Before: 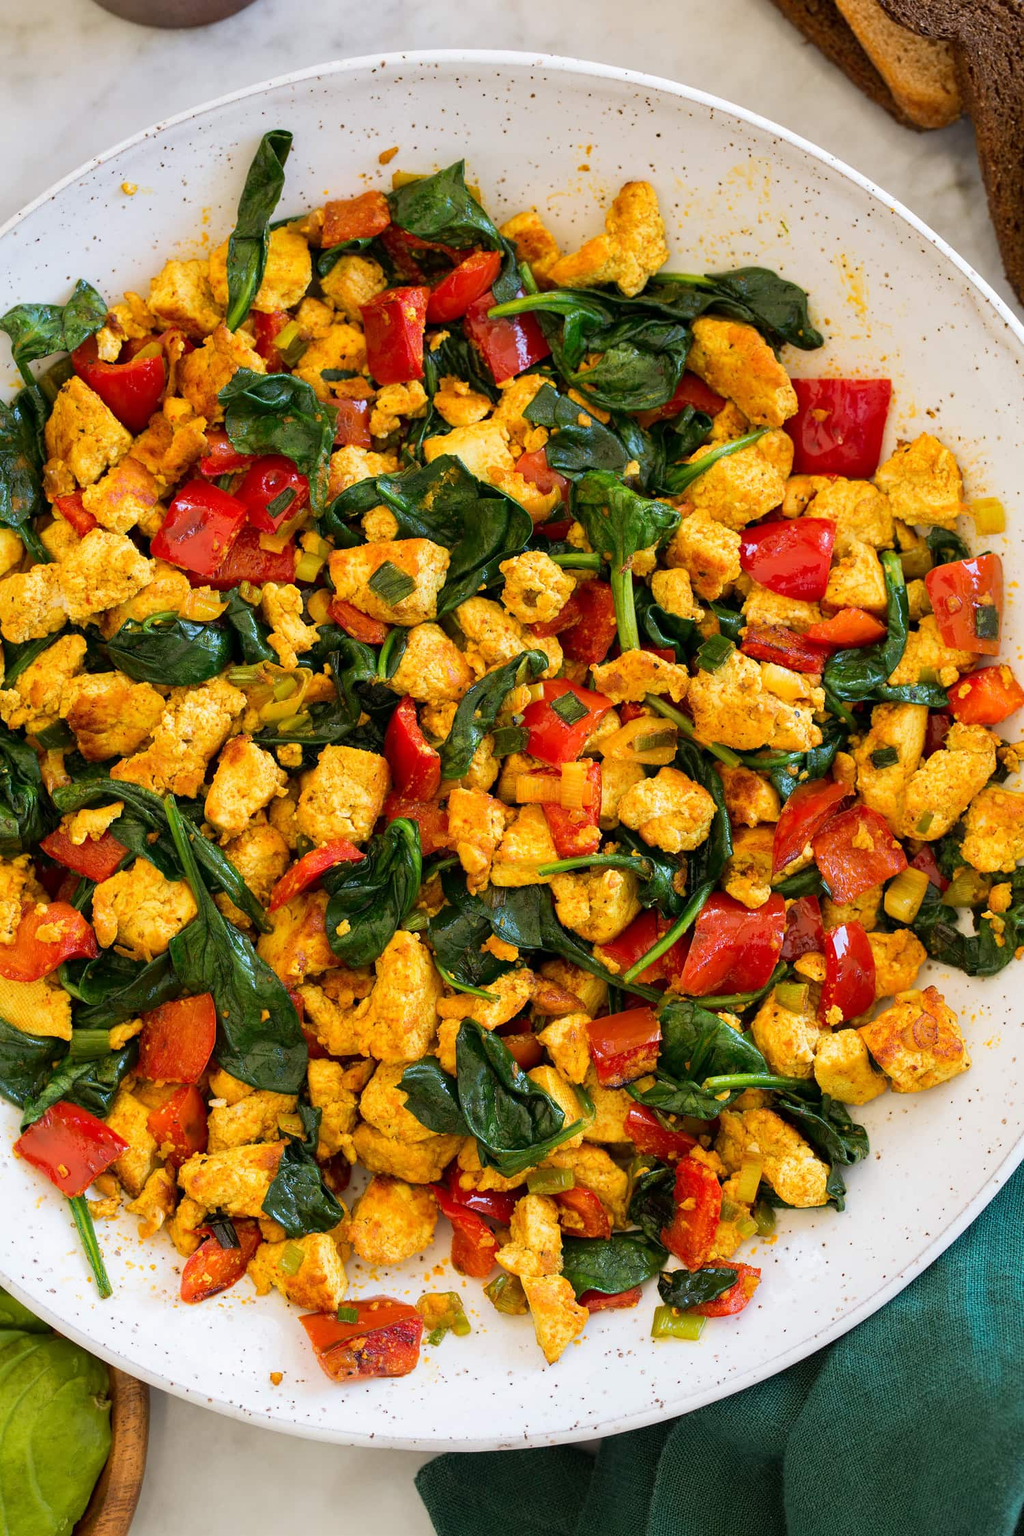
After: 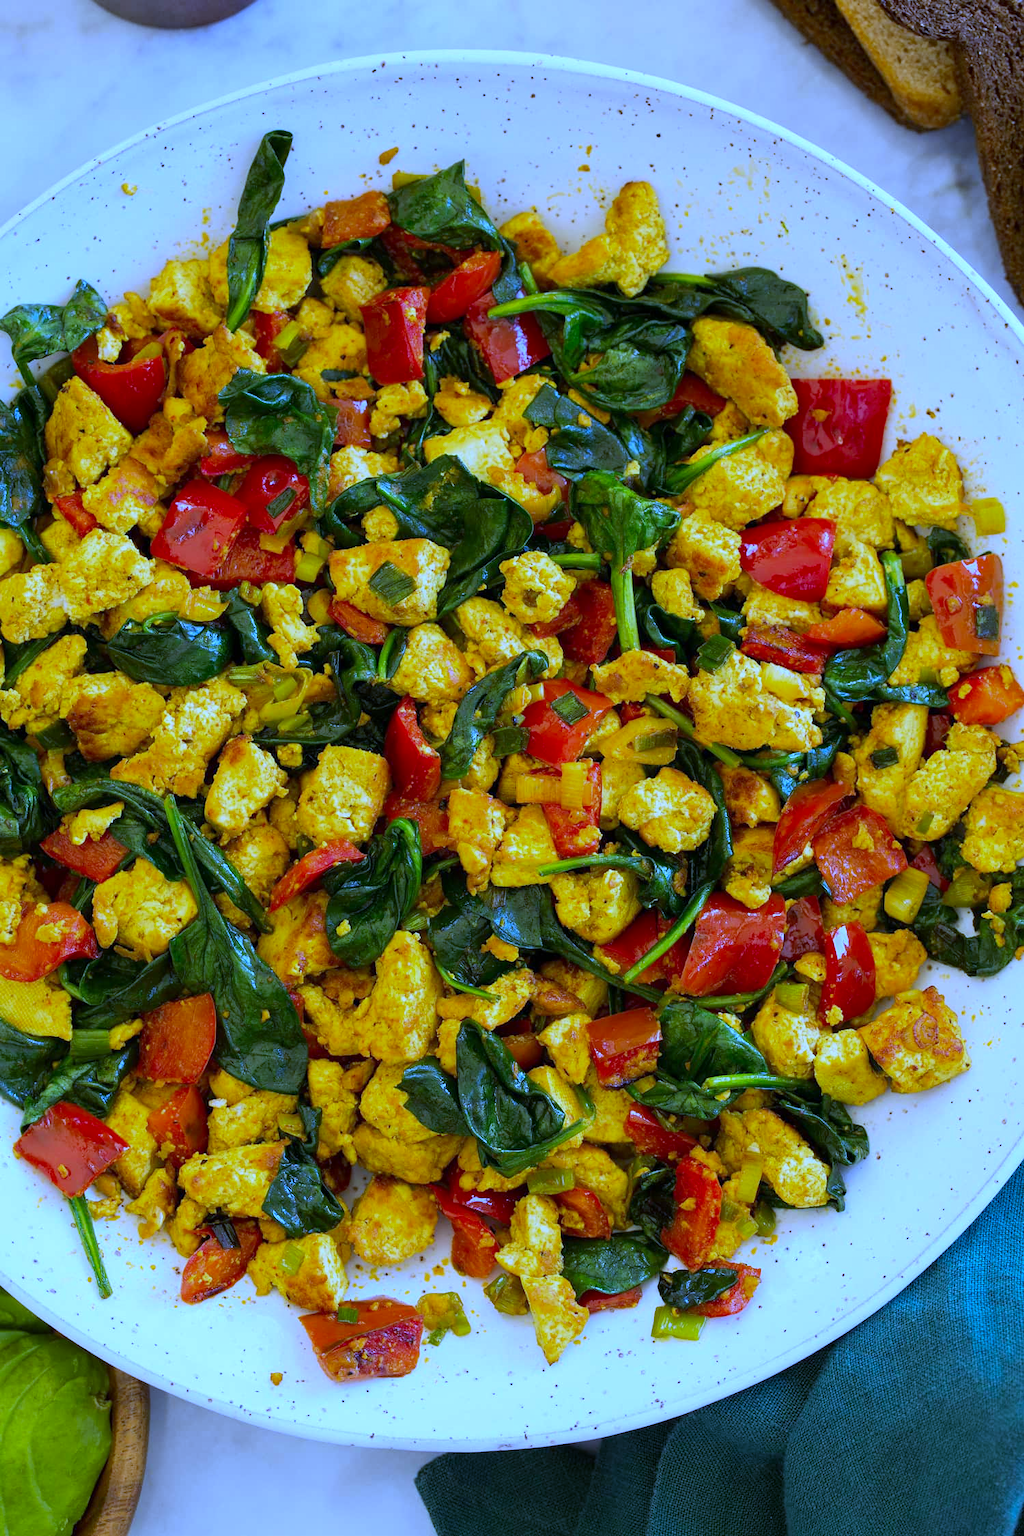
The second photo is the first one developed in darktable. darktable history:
contrast brightness saturation: saturation 0.13
white balance: red 0.766, blue 1.537
exposure: exposure -0.04 EV, compensate highlight preservation false
